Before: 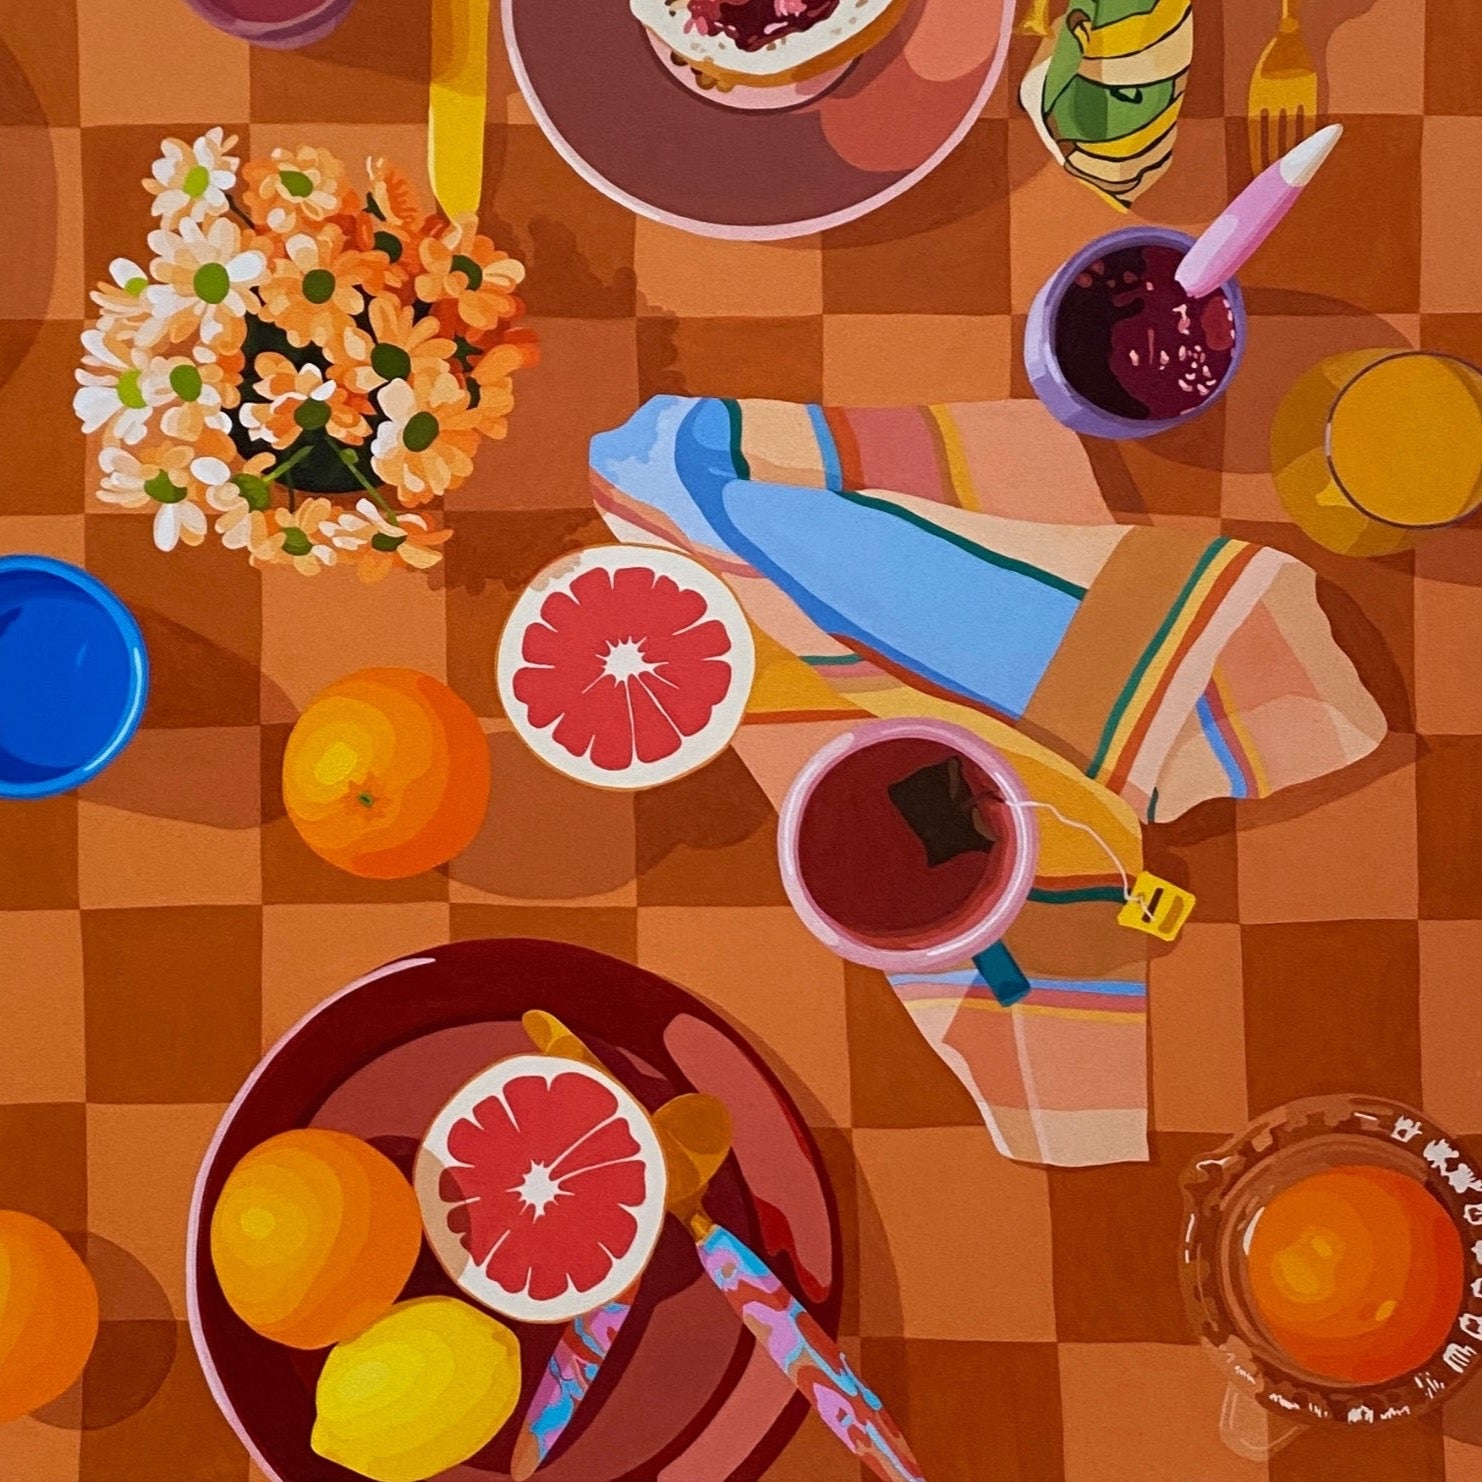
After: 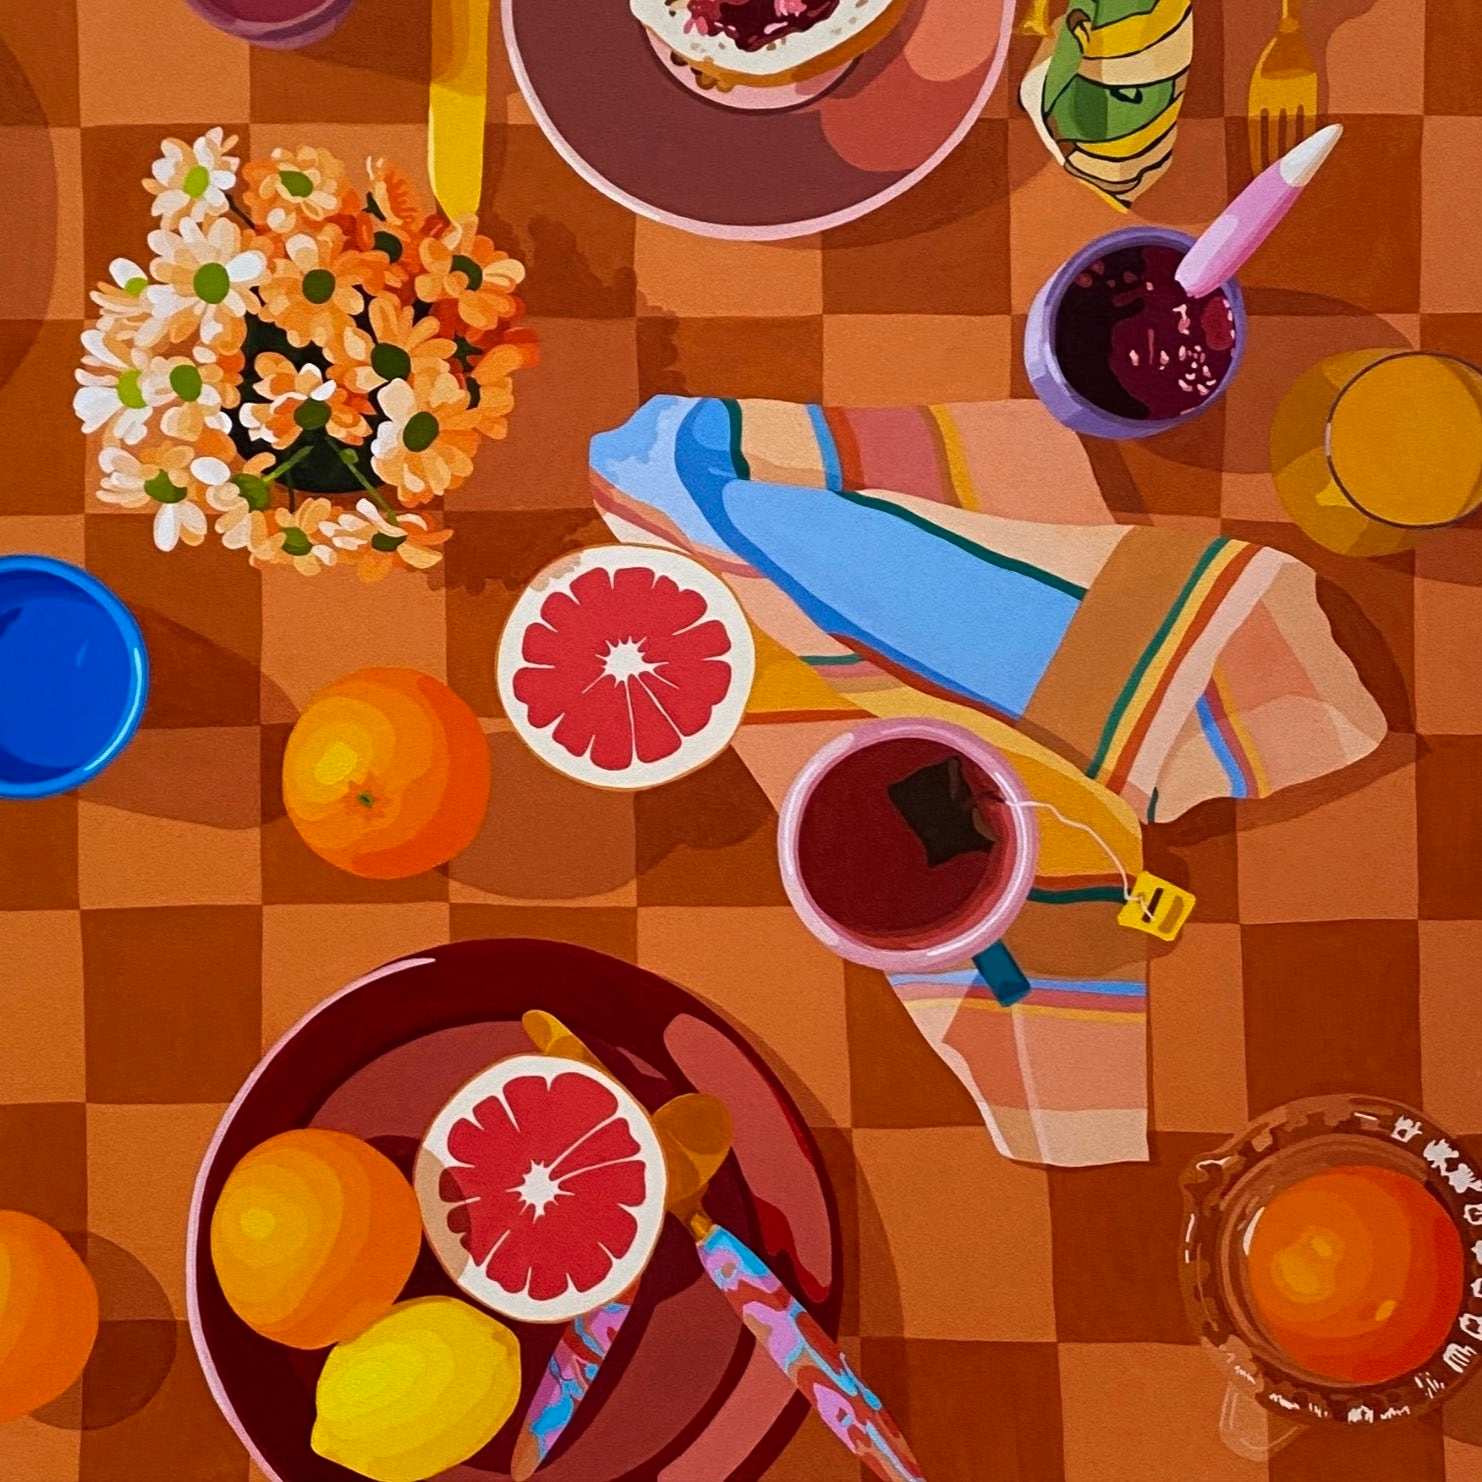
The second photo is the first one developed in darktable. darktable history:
exposure: exposure -0.116 EV, compensate exposure bias true, compensate highlight preservation false
color balance: contrast 10%
